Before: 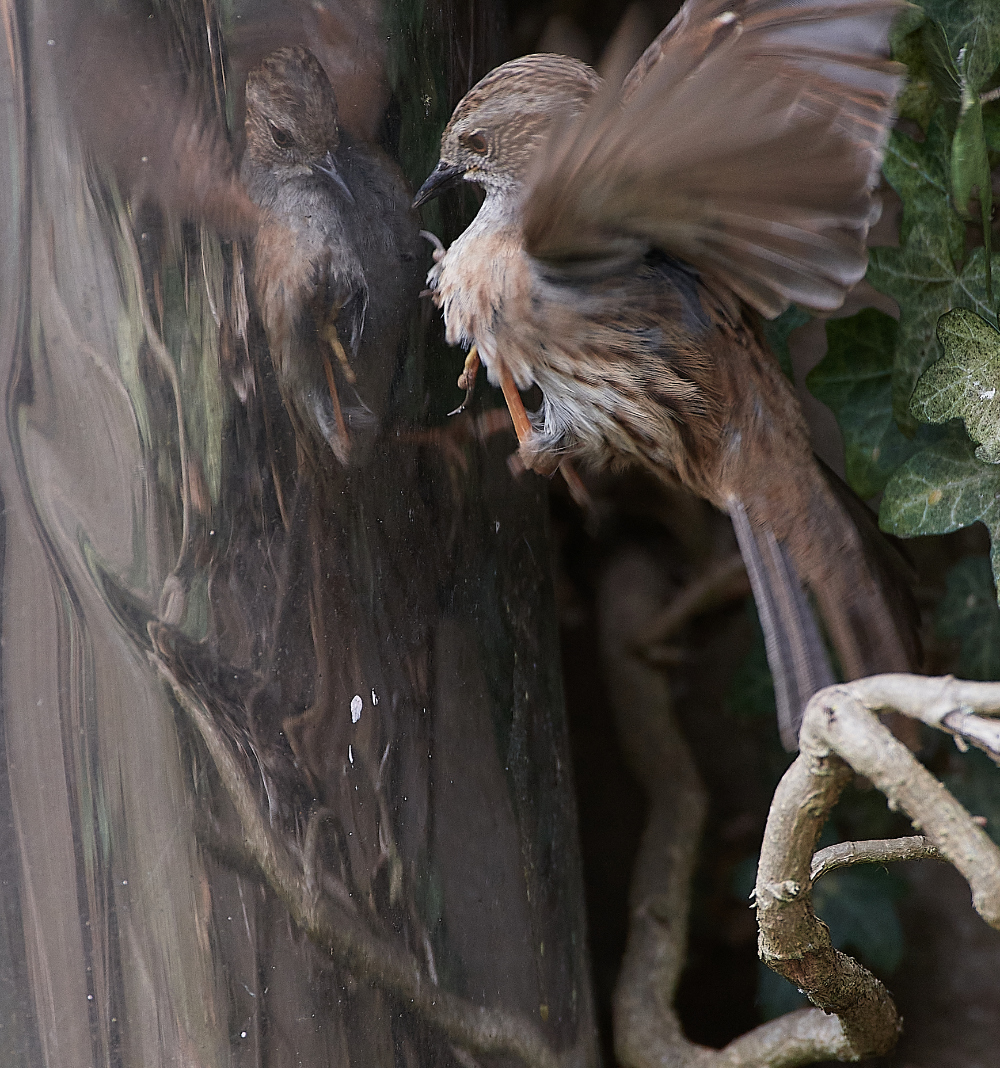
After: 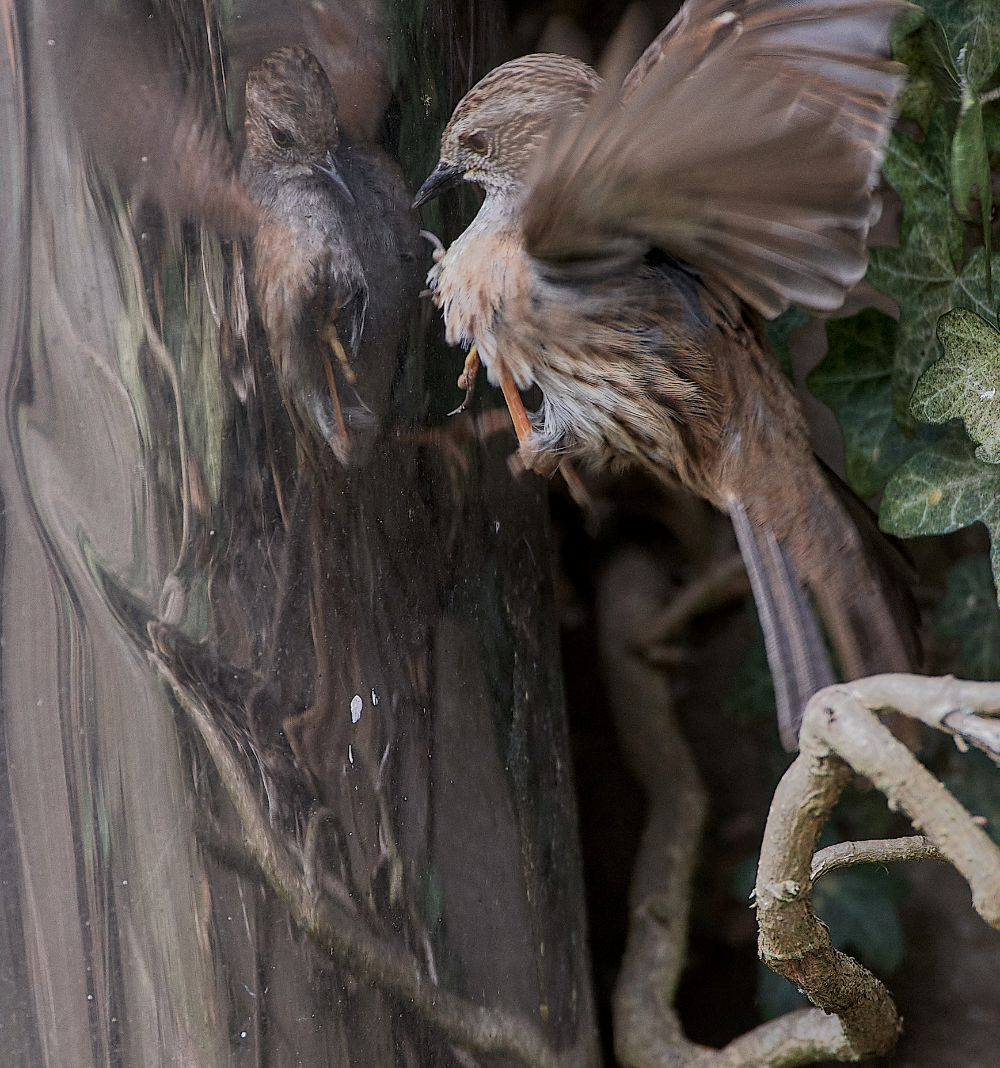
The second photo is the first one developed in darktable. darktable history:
local contrast: on, module defaults
shadows and highlights: shadows 25.74, highlights -70.71
